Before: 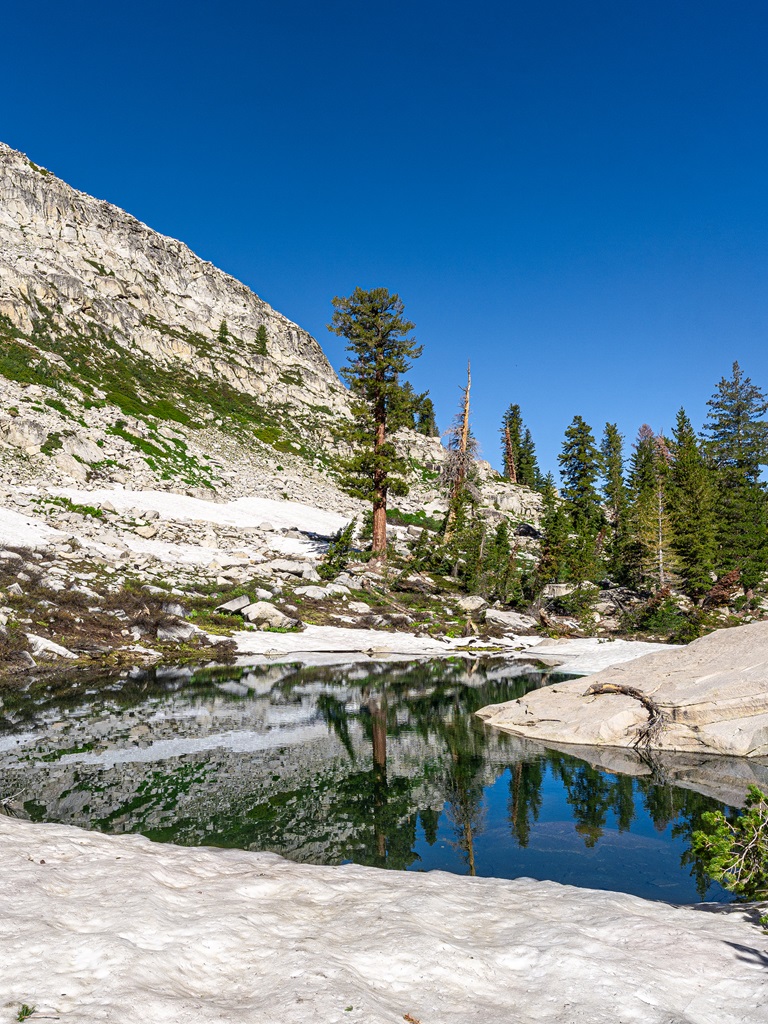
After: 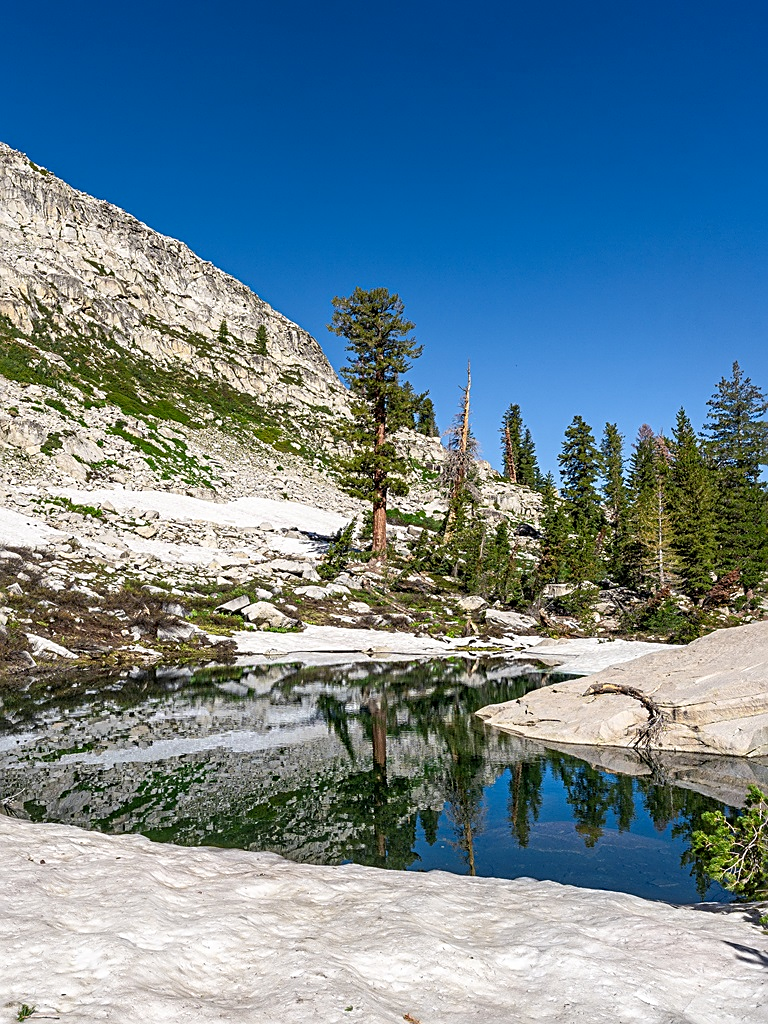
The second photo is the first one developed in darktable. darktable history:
sharpen: on, module defaults
exposure: black level correction 0.001, compensate highlight preservation false
